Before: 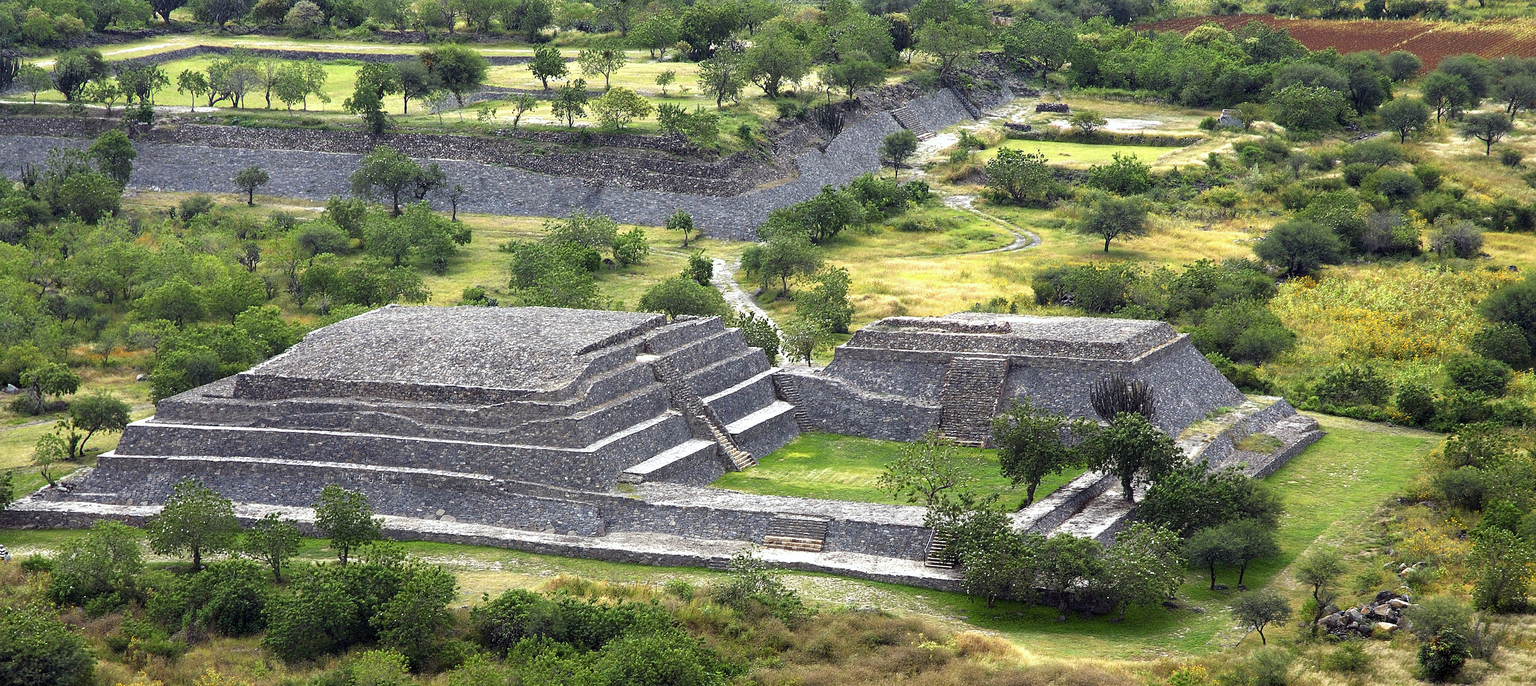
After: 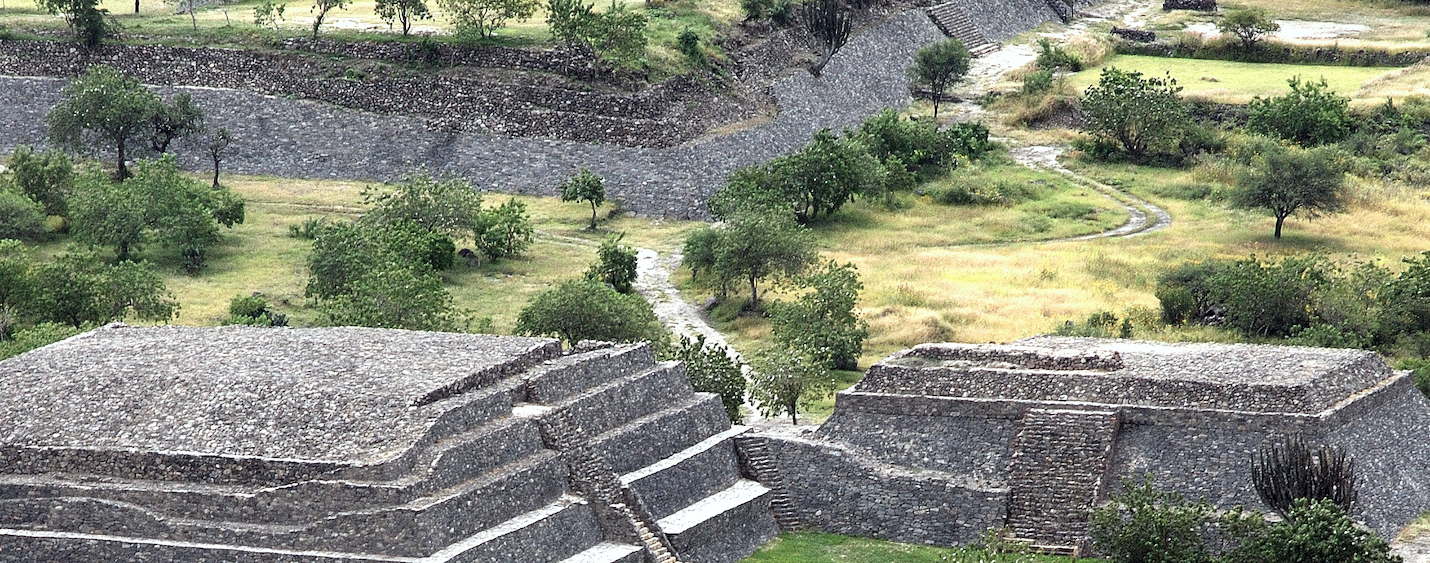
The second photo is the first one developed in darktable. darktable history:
crop: left 20.932%, top 15.471%, right 21.848%, bottom 34.081%
contrast brightness saturation: contrast 0.1, saturation -0.36
